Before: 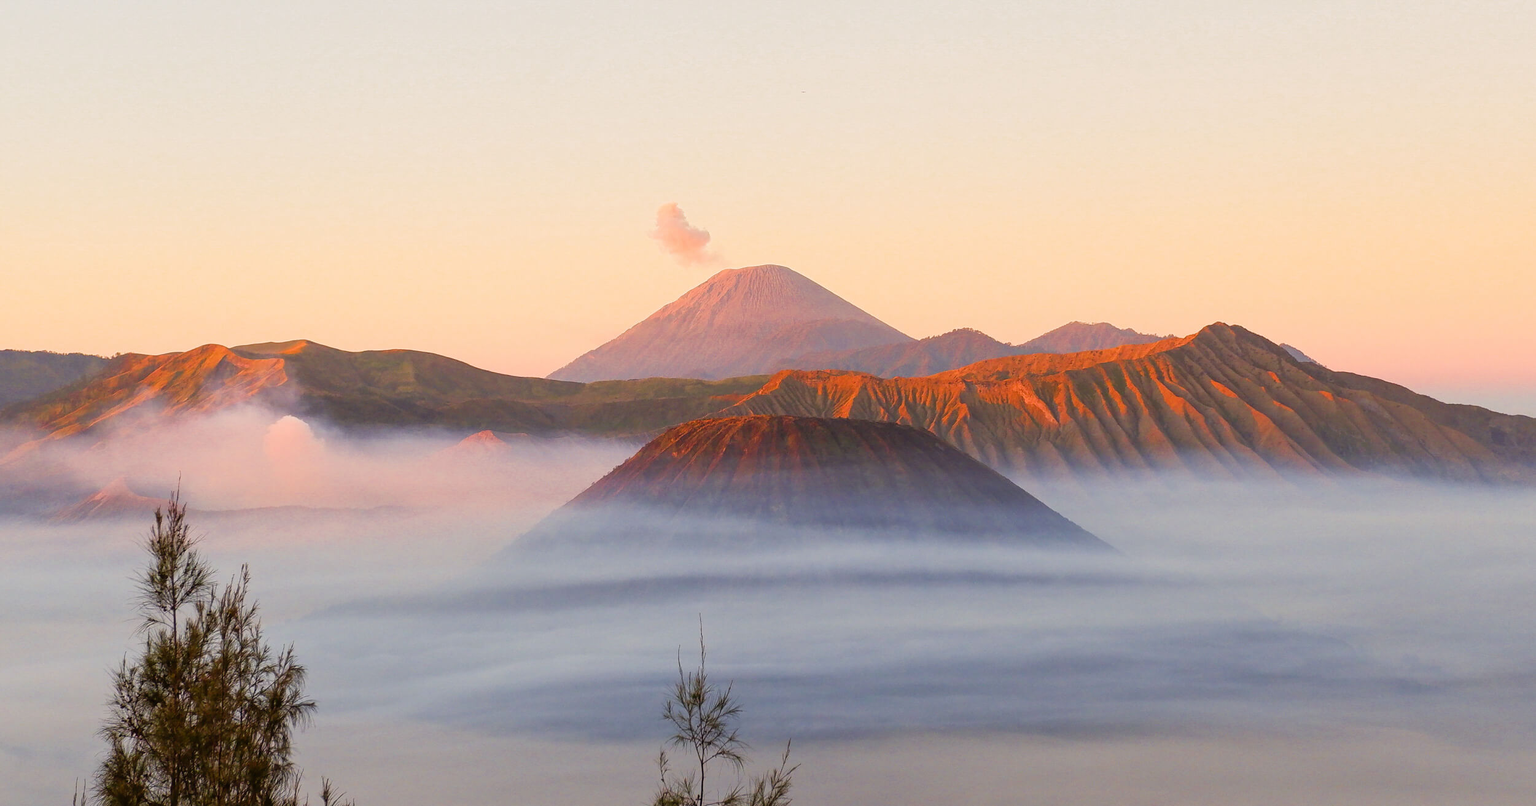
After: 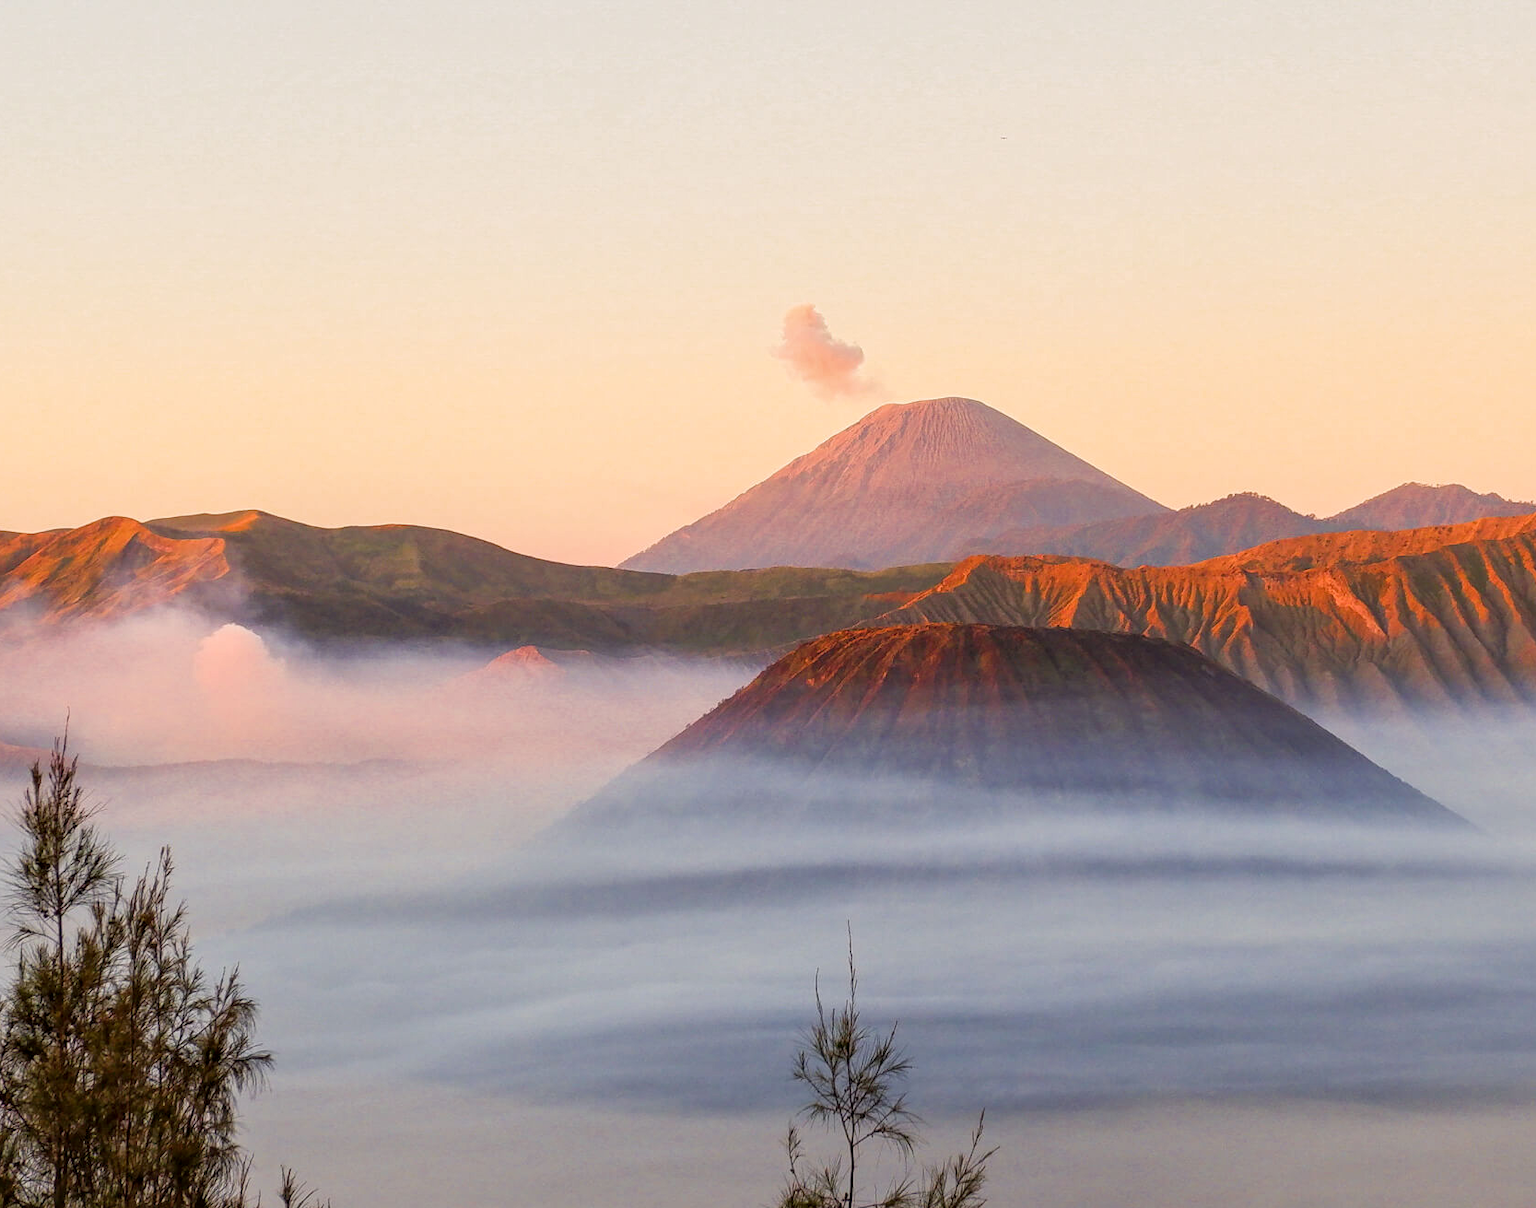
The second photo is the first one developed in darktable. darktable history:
crop and rotate: left 8.786%, right 24.548%
local contrast: on, module defaults
